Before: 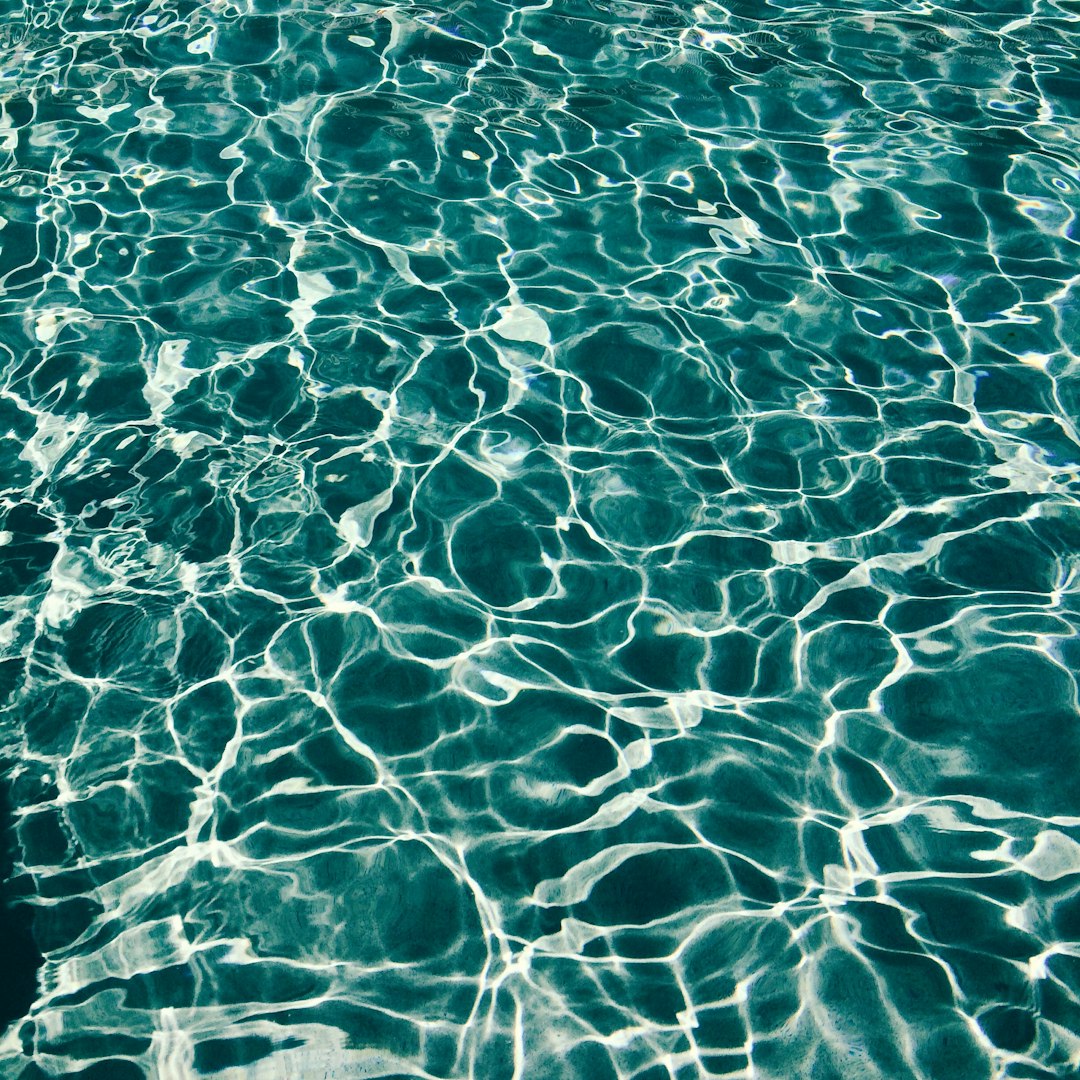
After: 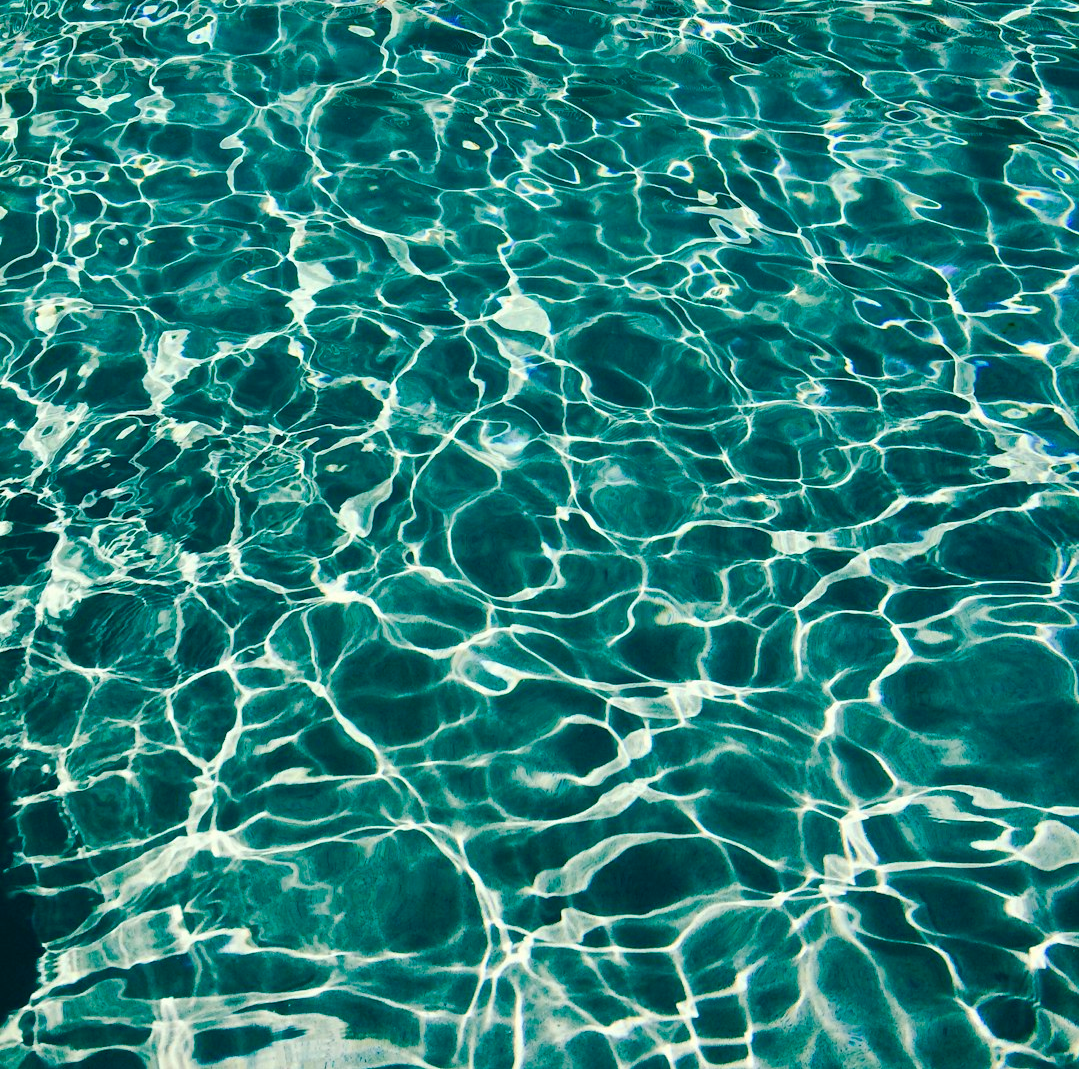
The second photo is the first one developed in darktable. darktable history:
crop: top 0.98%, right 0.071%
color balance rgb: perceptual saturation grading › global saturation 39.783%, perceptual saturation grading › highlights -25.49%, perceptual saturation grading › mid-tones 35.711%, perceptual saturation grading › shadows 35.77%, global vibrance 20%
